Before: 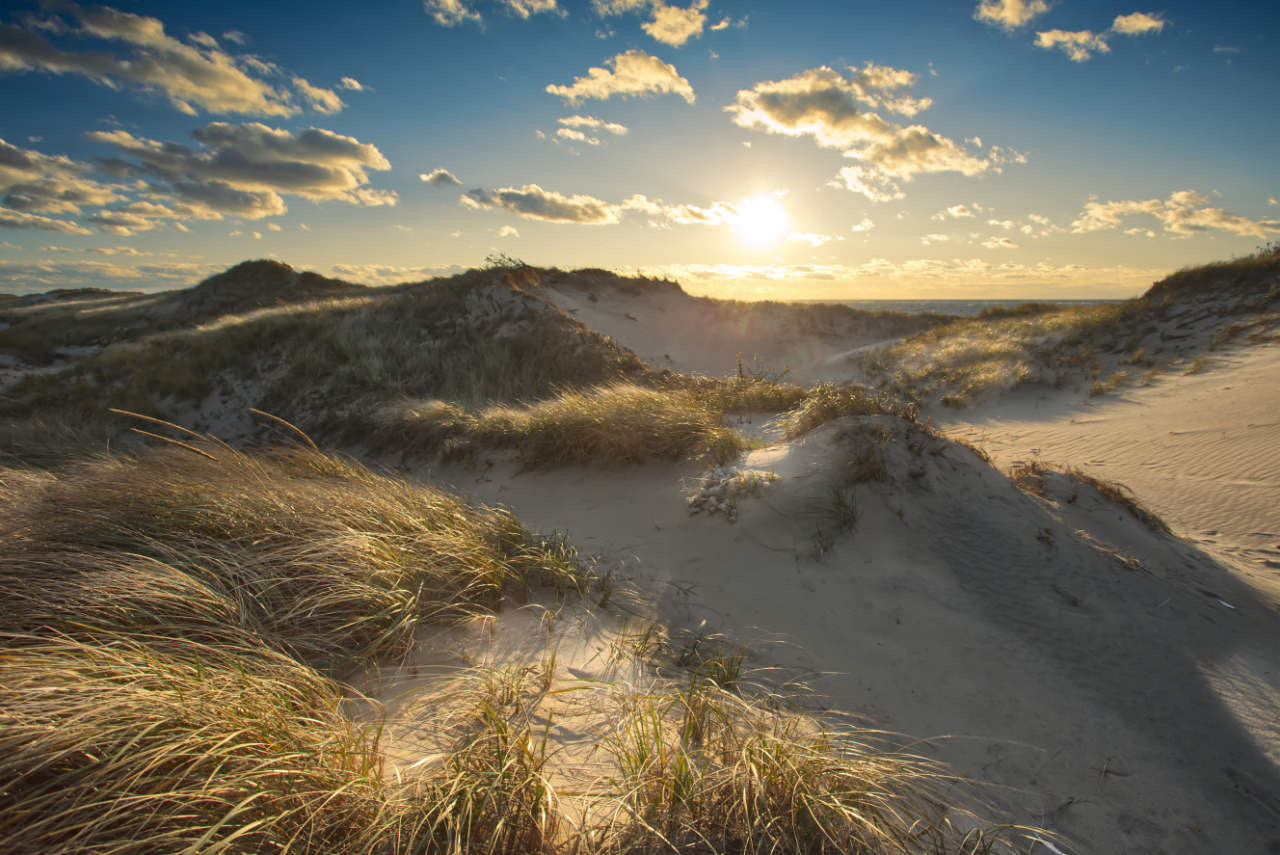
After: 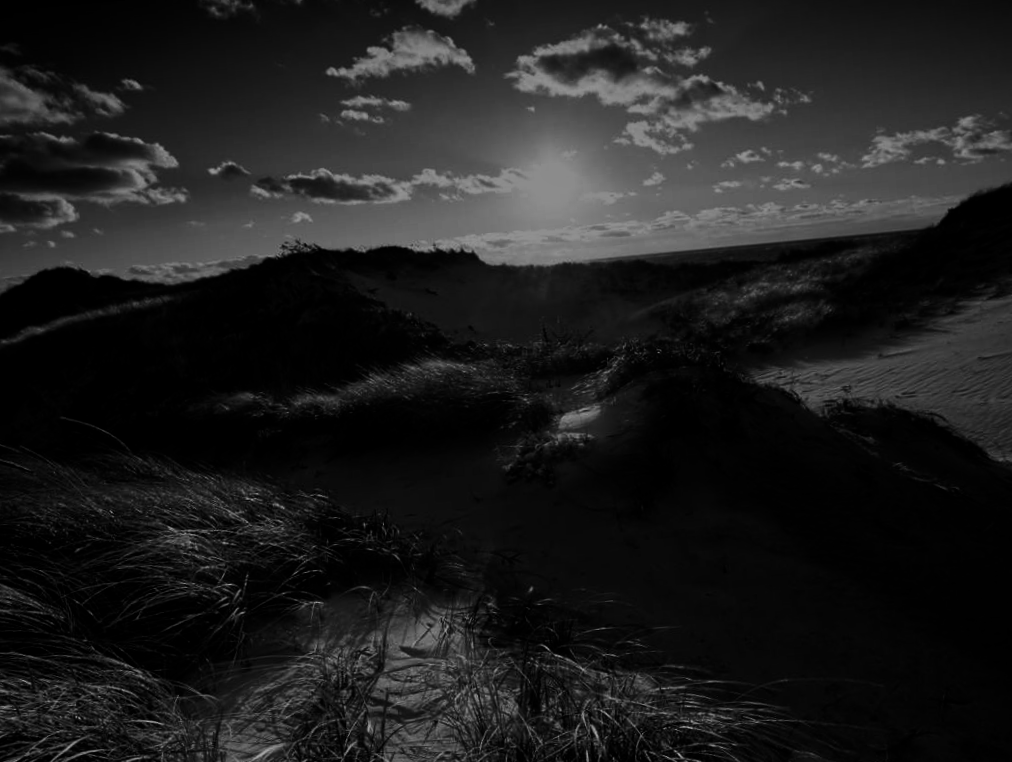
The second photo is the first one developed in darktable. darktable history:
contrast brightness saturation: contrast 0.02, brightness -1, saturation -1
crop: left 16.768%, top 8.653%, right 8.362%, bottom 12.485%
shadows and highlights: shadows 37.27, highlights -28.18, soften with gaussian
rotate and perspective: rotation -5.2°, automatic cropping off
white balance: emerald 1
color correction: saturation 1.11
filmic rgb: middle gray luminance 29%, black relative exposure -10.3 EV, white relative exposure 5.5 EV, threshold 6 EV, target black luminance 0%, hardness 3.95, latitude 2.04%, contrast 1.132, highlights saturation mix 5%, shadows ↔ highlights balance 15.11%, add noise in highlights 0, preserve chrominance no, color science v3 (2019), use custom middle-gray values true, iterations of high-quality reconstruction 0, contrast in highlights soft, enable highlight reconstruction true
